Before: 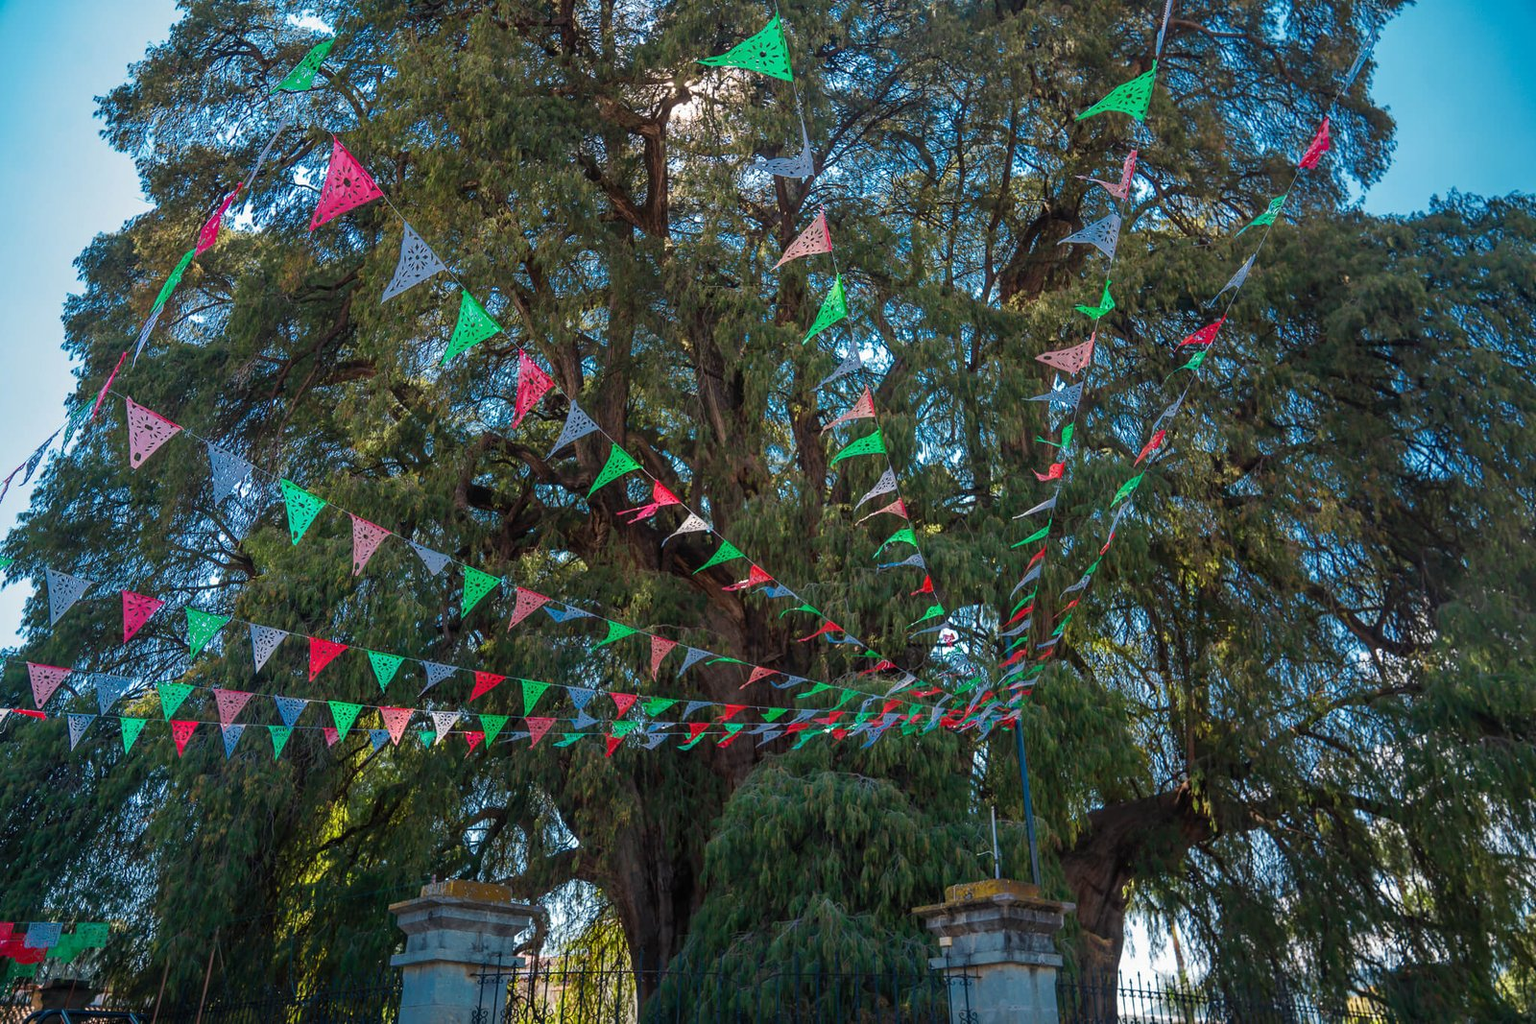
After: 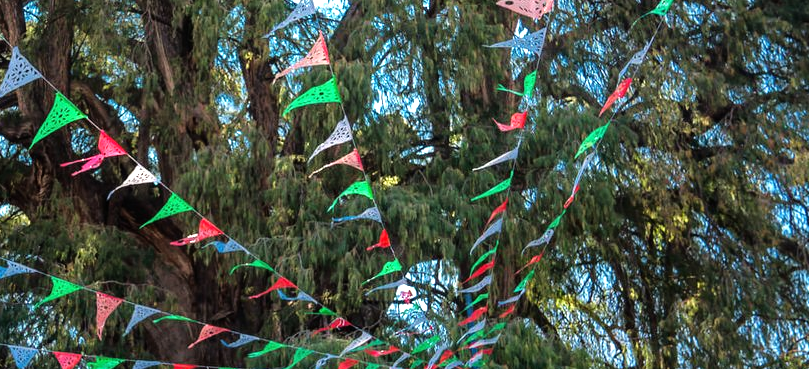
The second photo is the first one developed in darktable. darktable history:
crop: left 36.436%, top 34.69%, right 12.965%, bottom 30.668%
tone equalizer: -8 EV -1.05 EV, -7 EV -1.01 EV, -6 EV -0.842 EV, -5 EV -0.593 EV, -3 EV 0.591 EV, -2 EV 0.849 EV, -1 EV 0.999 EV, +0 EV 1.06 EV
